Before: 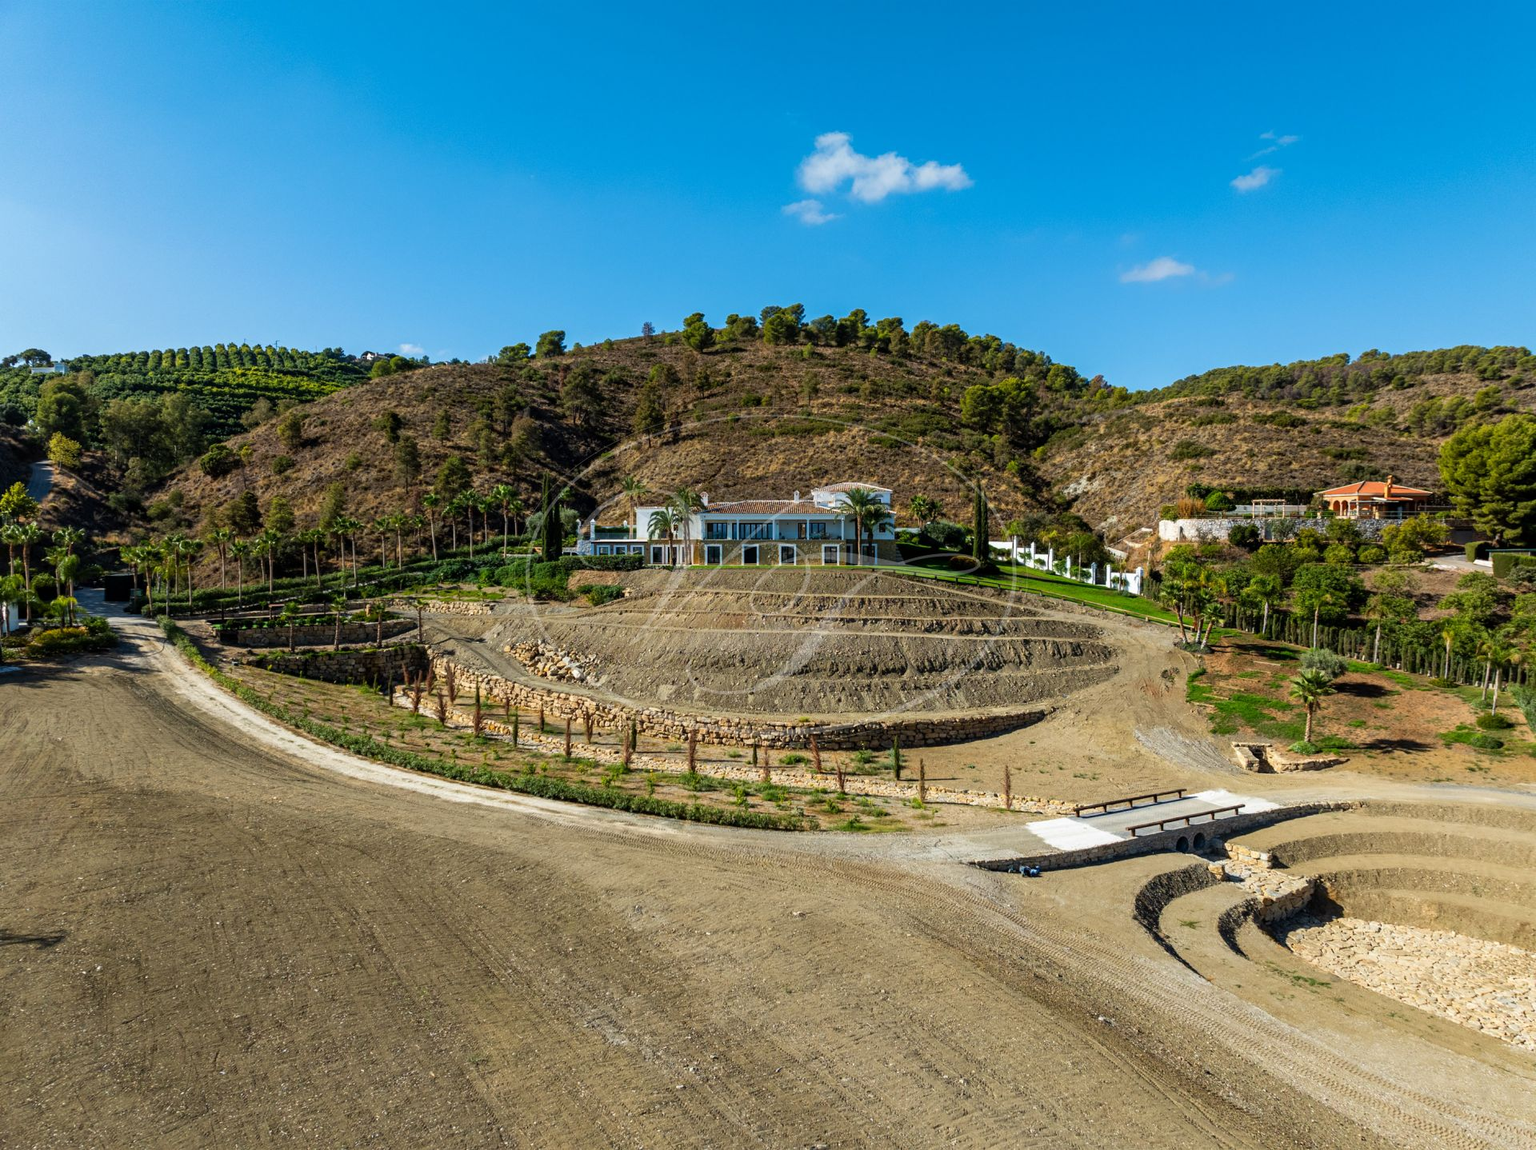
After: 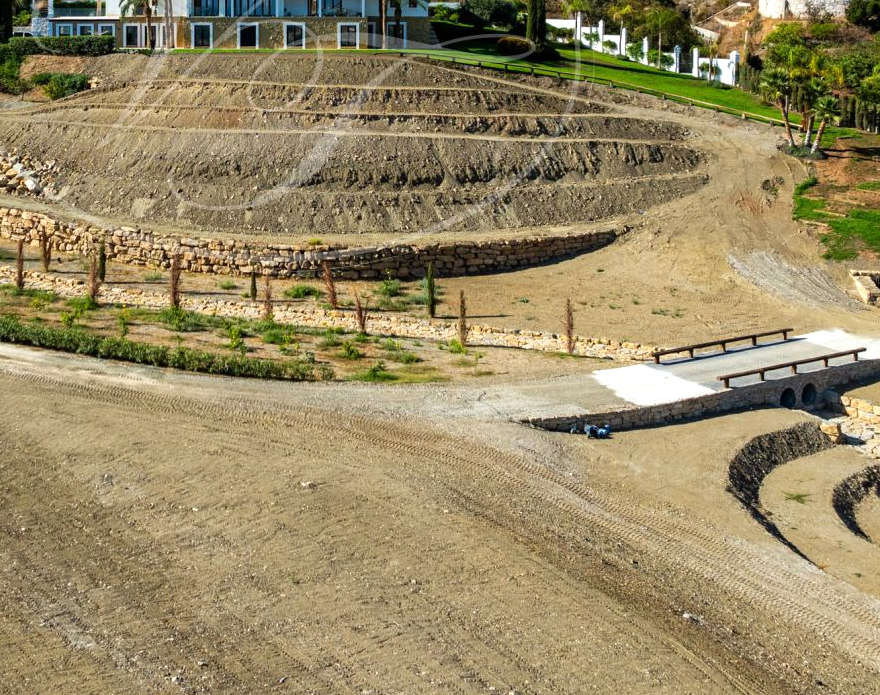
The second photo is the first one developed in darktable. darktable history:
crop: left 35.976%, top 45.819%, right 18.162%, bottom 5.807%
exposure: exposure 0.2 EV, compensate highlight preservation false
